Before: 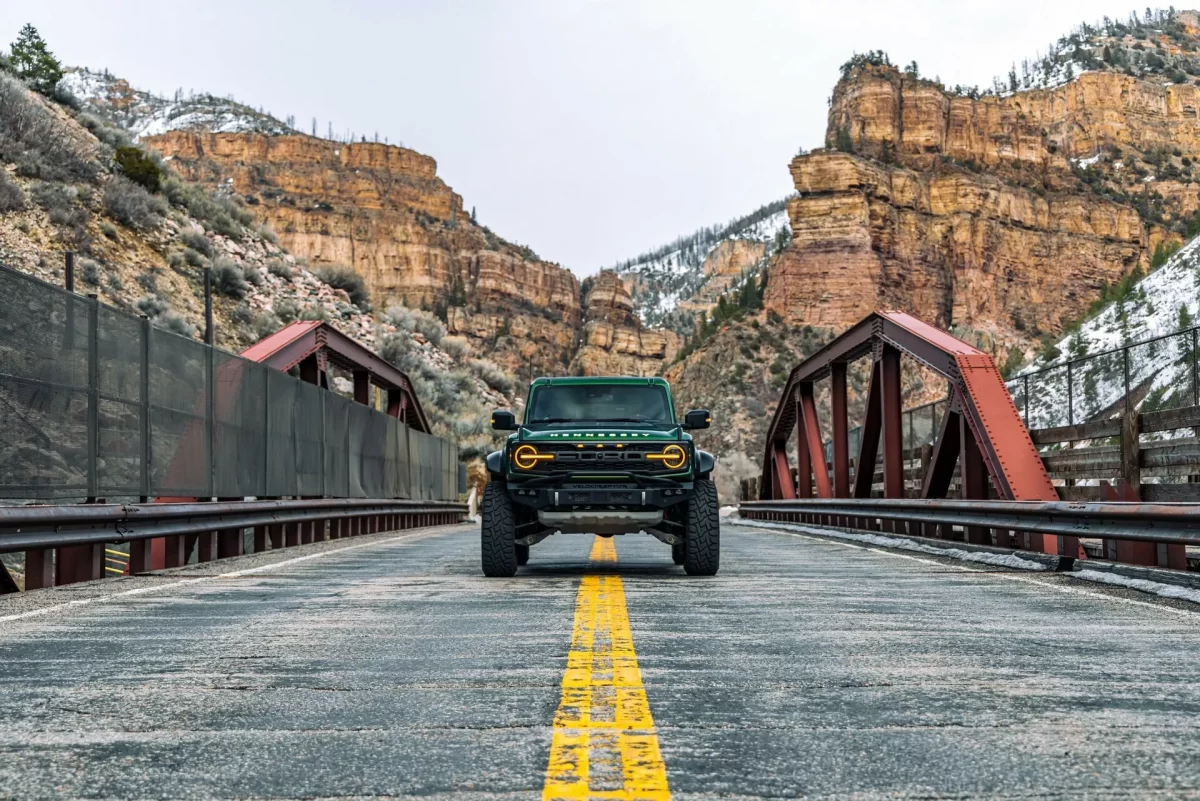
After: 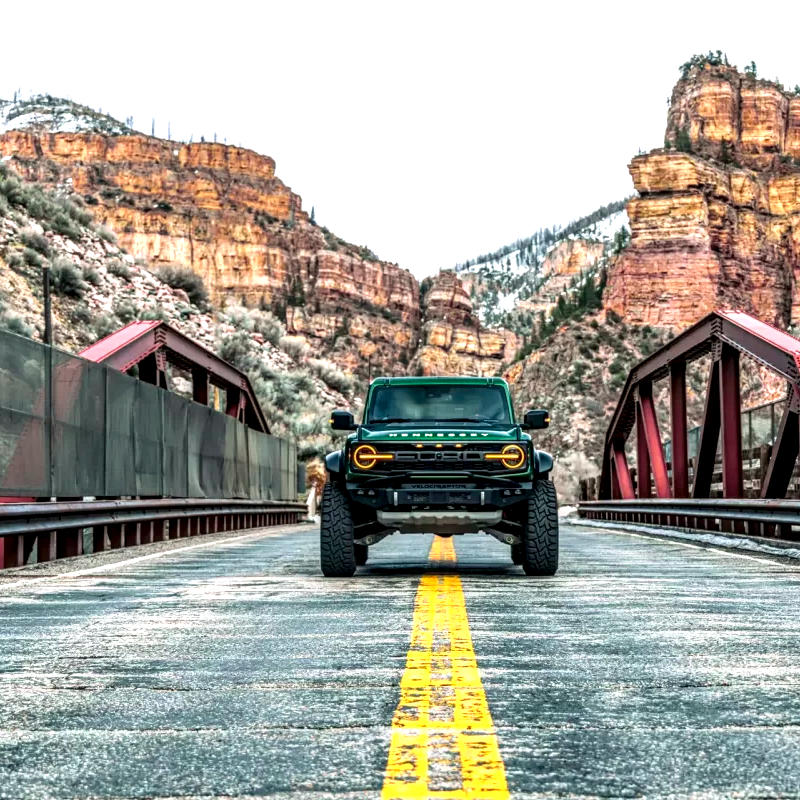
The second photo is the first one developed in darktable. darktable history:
local contrast: detail 150%
exposure: black level correction 0, exposure 0.696 EV, compensate exposure bias true, compensate highlight preservation false
crop and rotate: left 13.42%, right 19.893%
tone curve: curves: ch0 [(0, 0) (0.059, 0.027) (0.162, 0.125) (0.304, 0.279) (0.547, 0.532) (0.828, 0.815) (1, 0.983)]; ch1 [(0, 0) (0.23, 0.166) (0.34, 0.308) (0.371, 0.337) (0.429, 0.411) (0.477, 0.462) (0.499, 0.498) (0.529, 0.537) (0.559, 0.582) (0.743, 0.798) (1, 1)]; ch2 [(0, 0) (0.431, 0.414) (0.498, 0.503) (0.524, 0.528) (0.568, 0.546) (0.6, 0.597) (0.634, 0.645) (0.728, 0.742) (1, 1)], color space Lab, independent channels, preserve colors none
